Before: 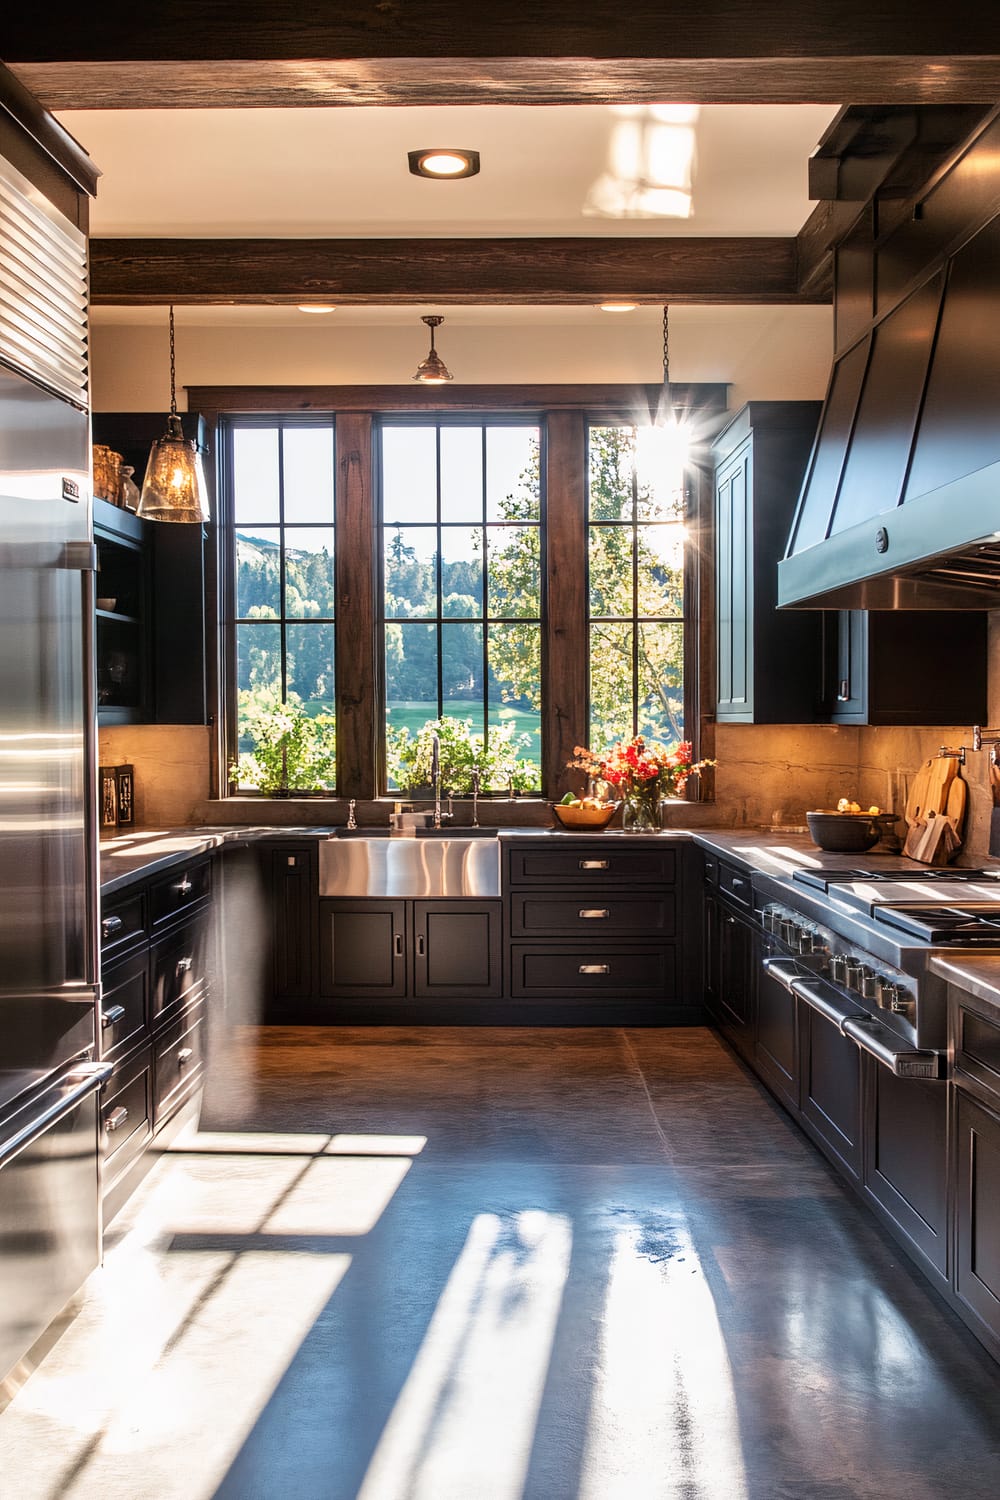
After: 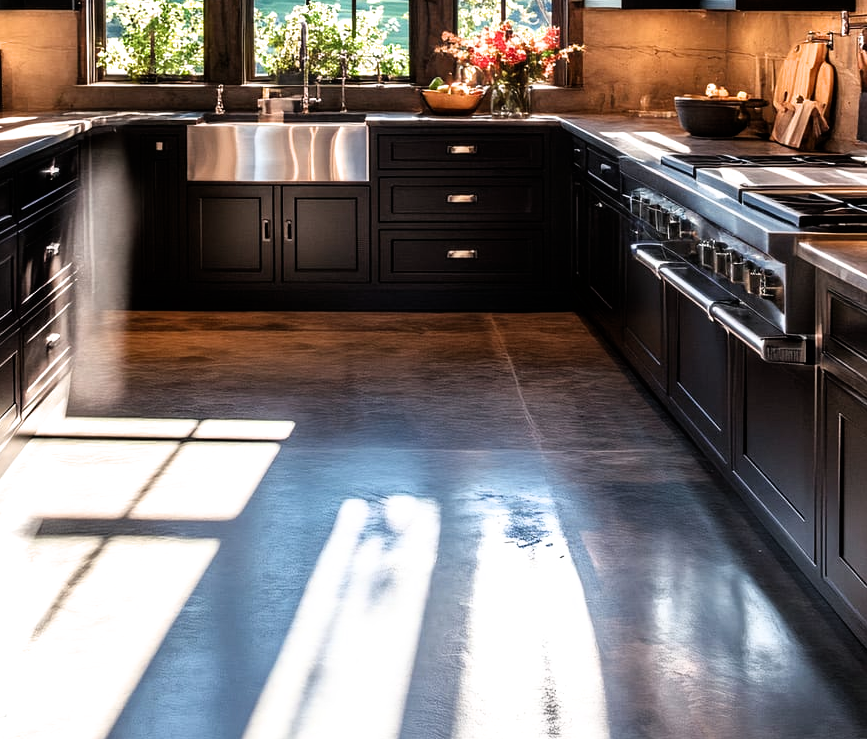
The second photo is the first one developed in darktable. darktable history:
filmic rgb: black relative exposure -8 EV, white relative exposure 2.36 EV, hardness 6.52, color science v6 (2022)
crop and rotate: left 13.287%, top 47.723%, bottom 2.946%
